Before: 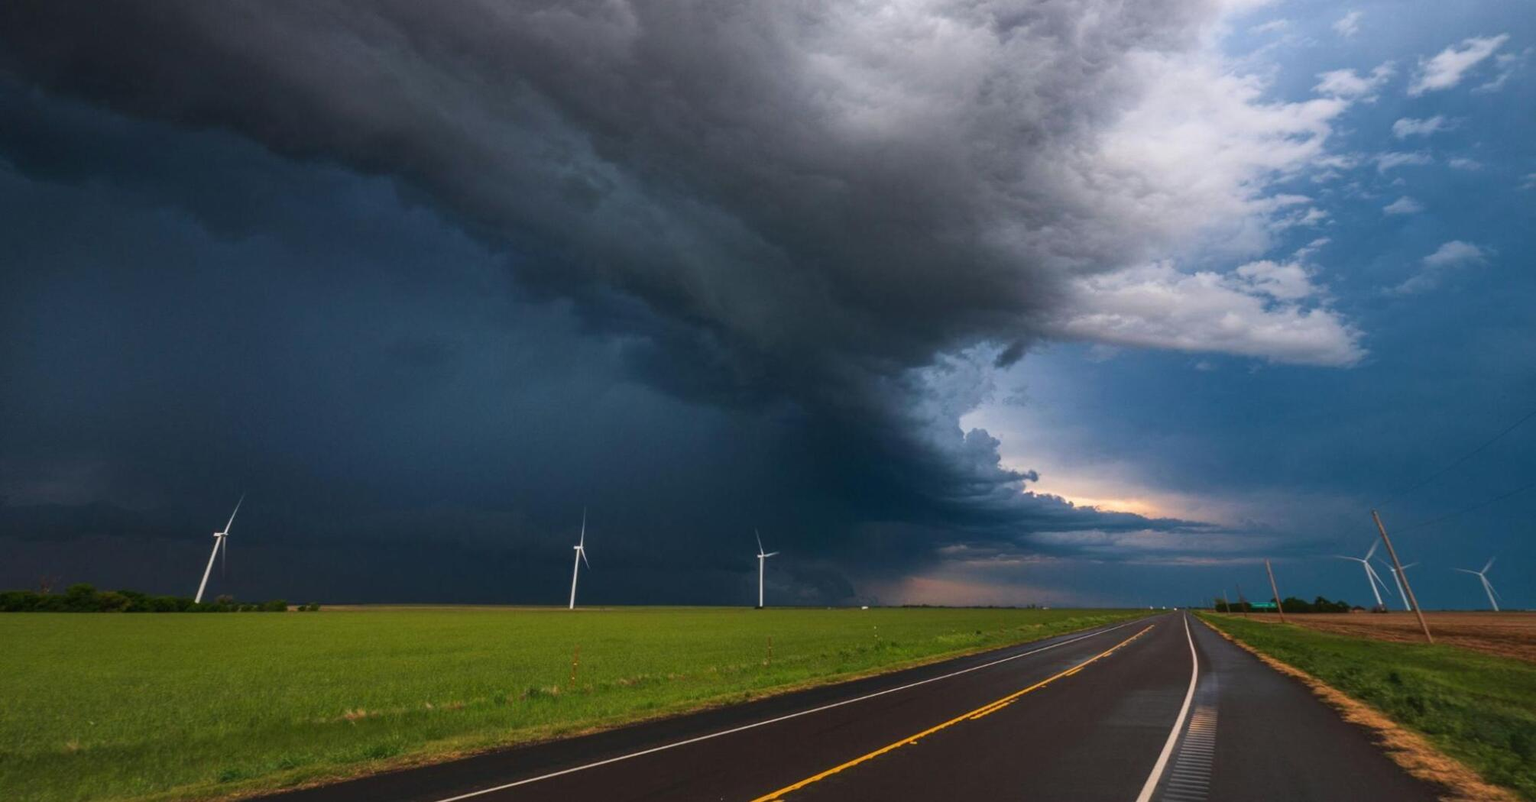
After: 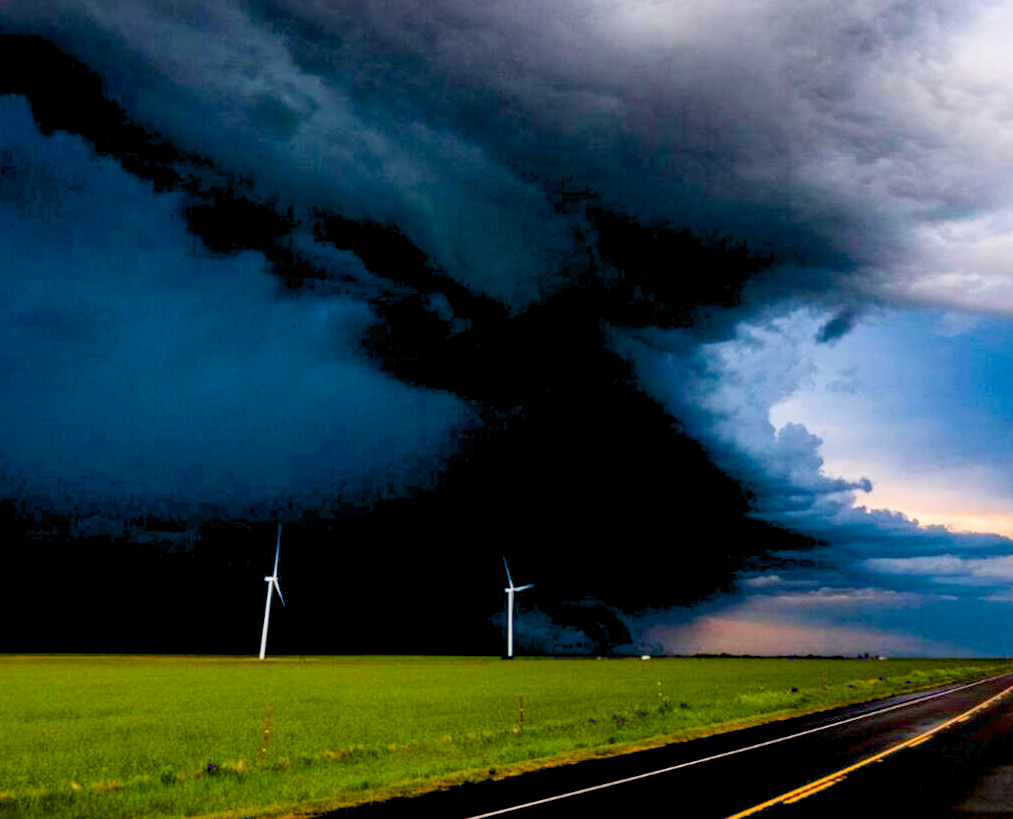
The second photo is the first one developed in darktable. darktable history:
crop and rotate: angle 0.013°, left 24.204%, top 13.186%, right 25.374%, bottom 8.712%
filmic rgb: black relative exposure -8.16 EV, white relative exposure 3.76 EV, hardness 4.4
exposure: black level correction 0.034, exposure 0.905 EV, compensate highlight preservation false
contrast brightness saturation: contrast 0.08, saturation 0.203
